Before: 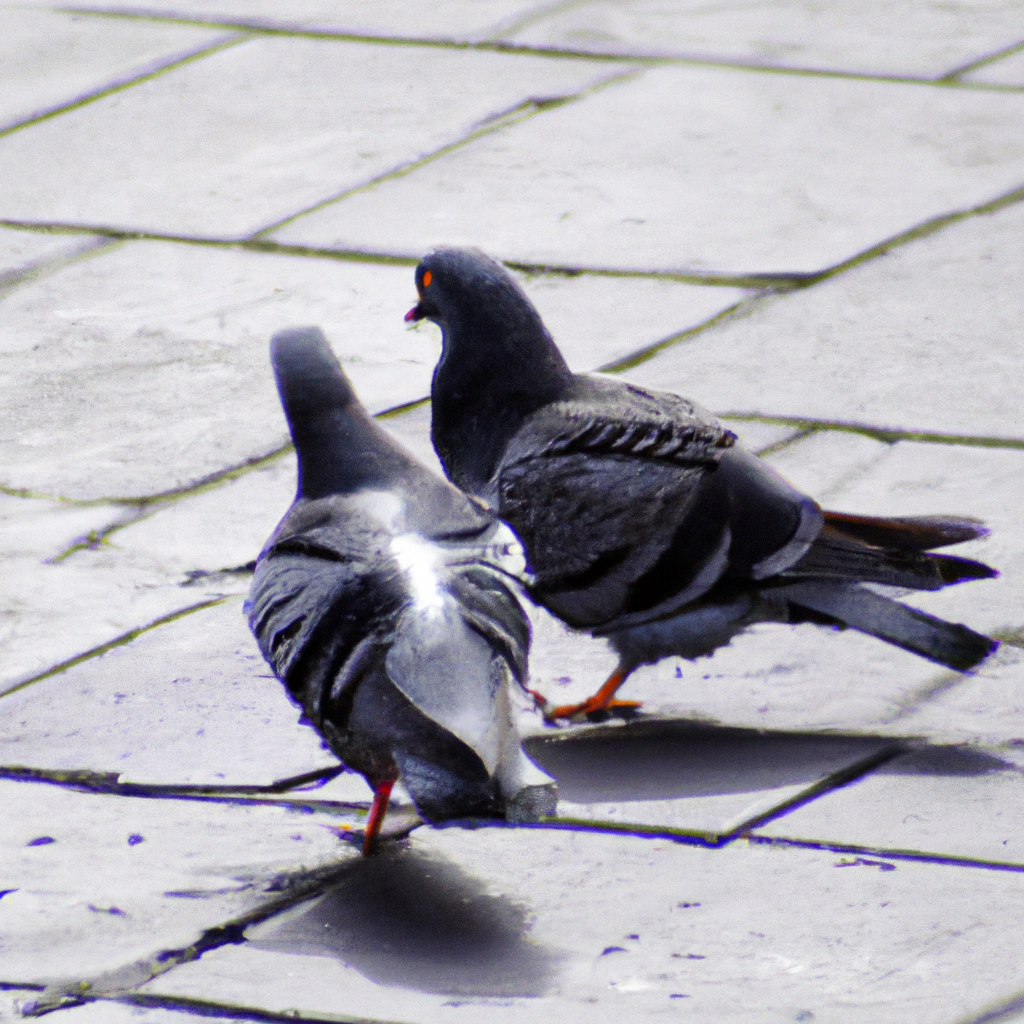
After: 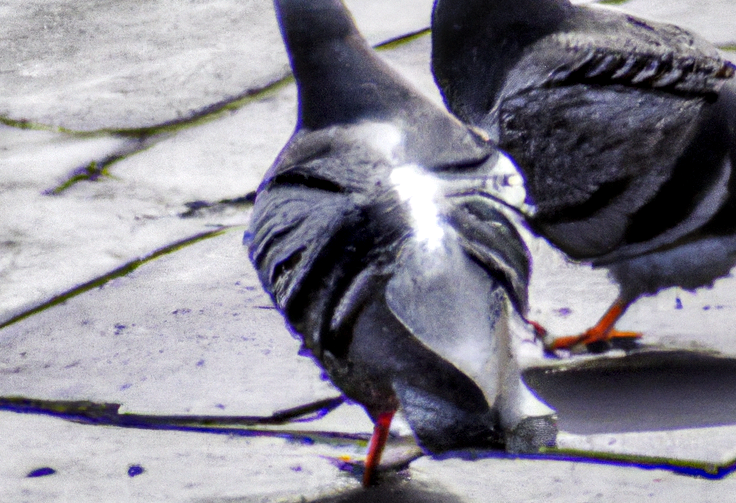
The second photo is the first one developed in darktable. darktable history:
crop: top 36.099%, right 28.104%, bottom 14.759%
shadows and highlights: low approximation 0.01, soften with gaussian
contrast equalizer: octaves 7, y [[0.579, 0.58, 0.505, 0.5, 0.5, 0.5], [0.5 ×6], [0.5 ×6], [0 ×6], [0 ×6]]
local contrast: on, module defaults
